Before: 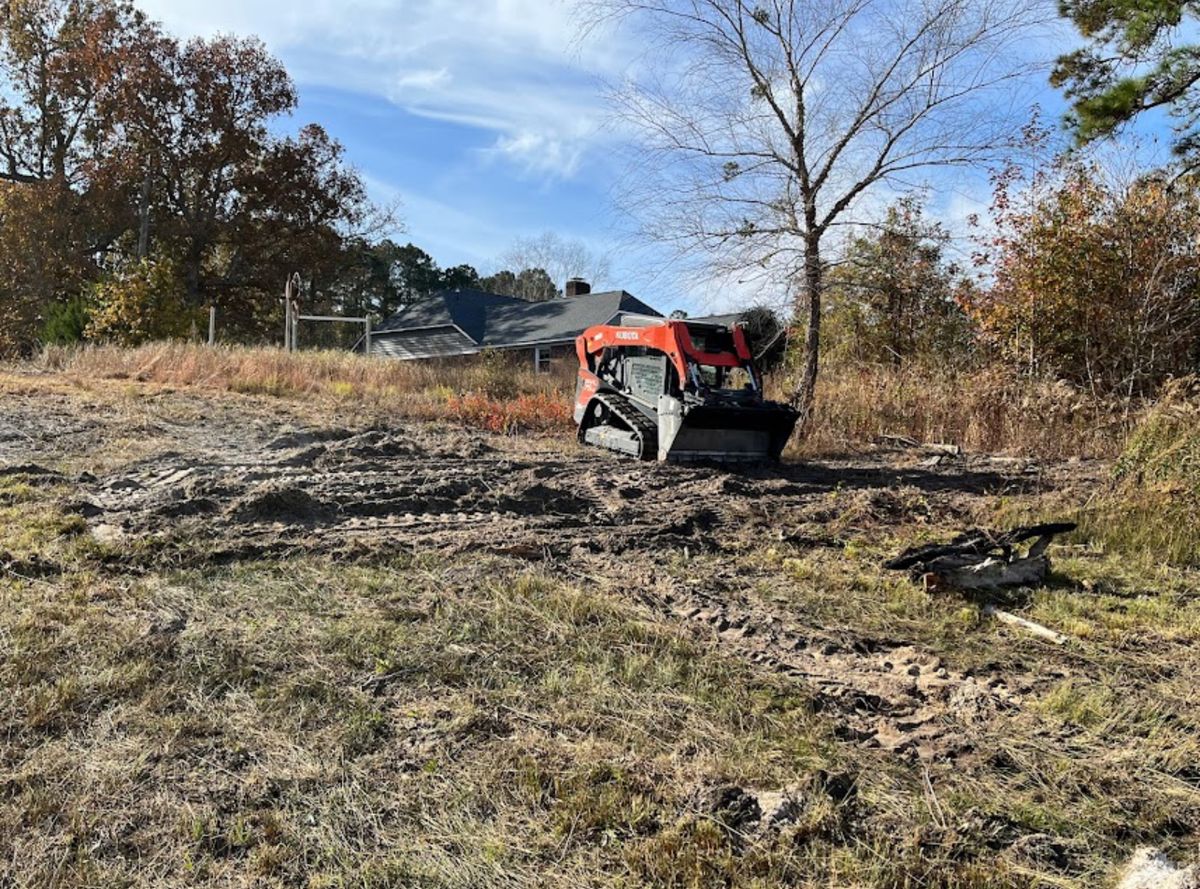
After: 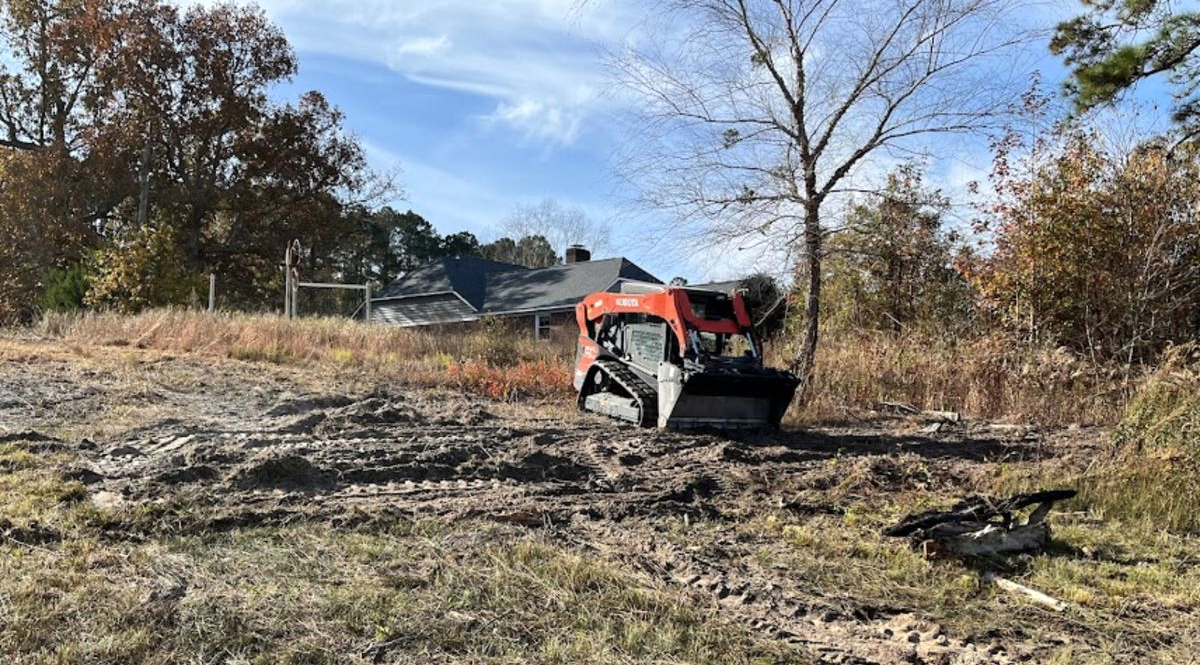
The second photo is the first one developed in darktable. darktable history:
crop: top 3.763%, bottom 21.341%
exposure: exposure 0.128 EV, compensate exposure bias true, compensate highlight preservation false
contrast brightness saturation: saturation -0.099
